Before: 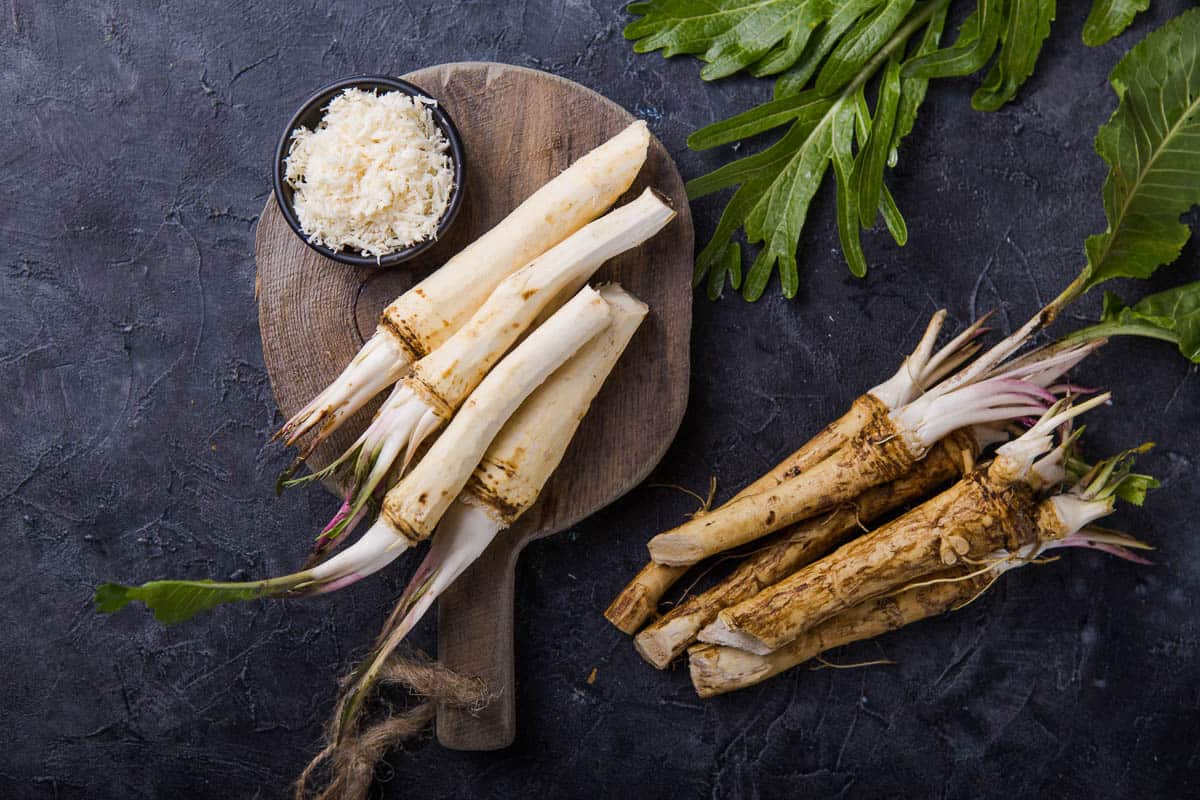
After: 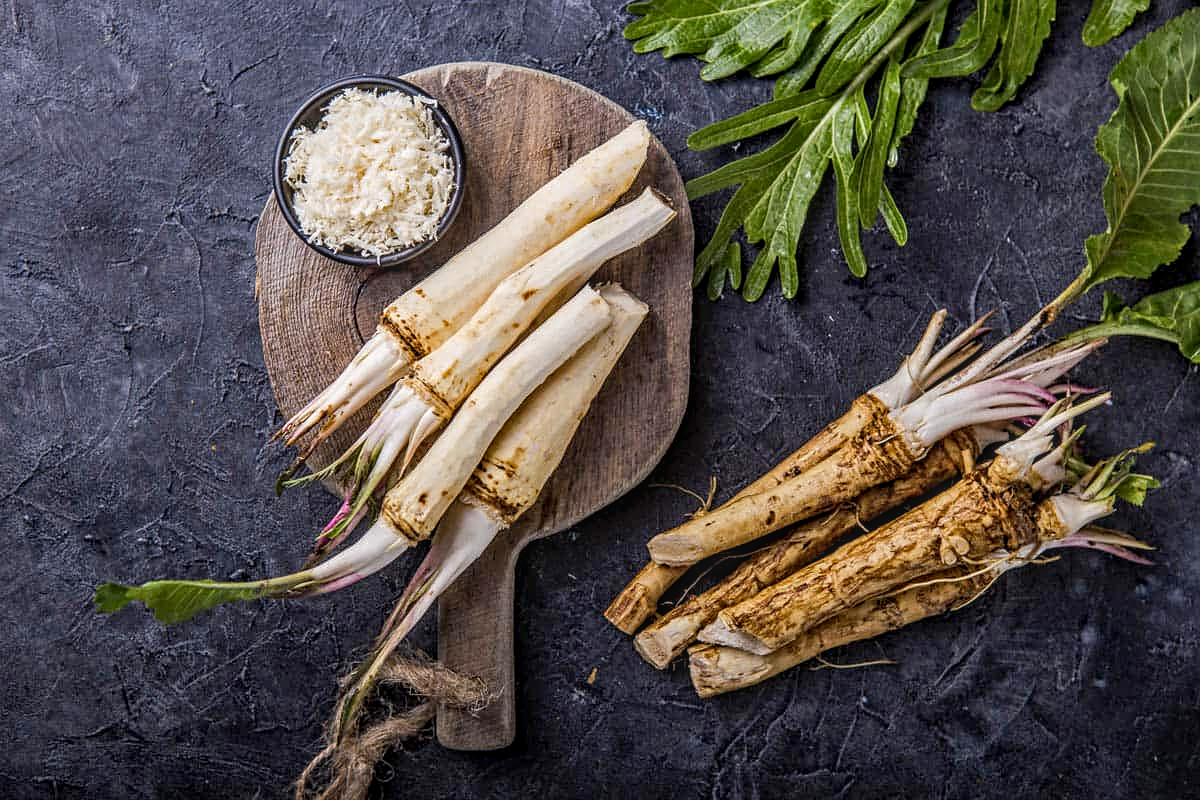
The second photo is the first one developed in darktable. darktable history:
tone equalizer: on, module defaults
sharpen: radius 1, threshold 1
white balance: emerald 1
levels: levels [0, 0.478, 1]
contrast equalizer: y [[0.5, 0.501, 0.525, 0.597, 0.58, 0.514], [0.5 ×6], [0.5 ×6], [0 ×6], [0 ×6]]
local contrast: highlights 0%, shadows 0%, detail 133%
